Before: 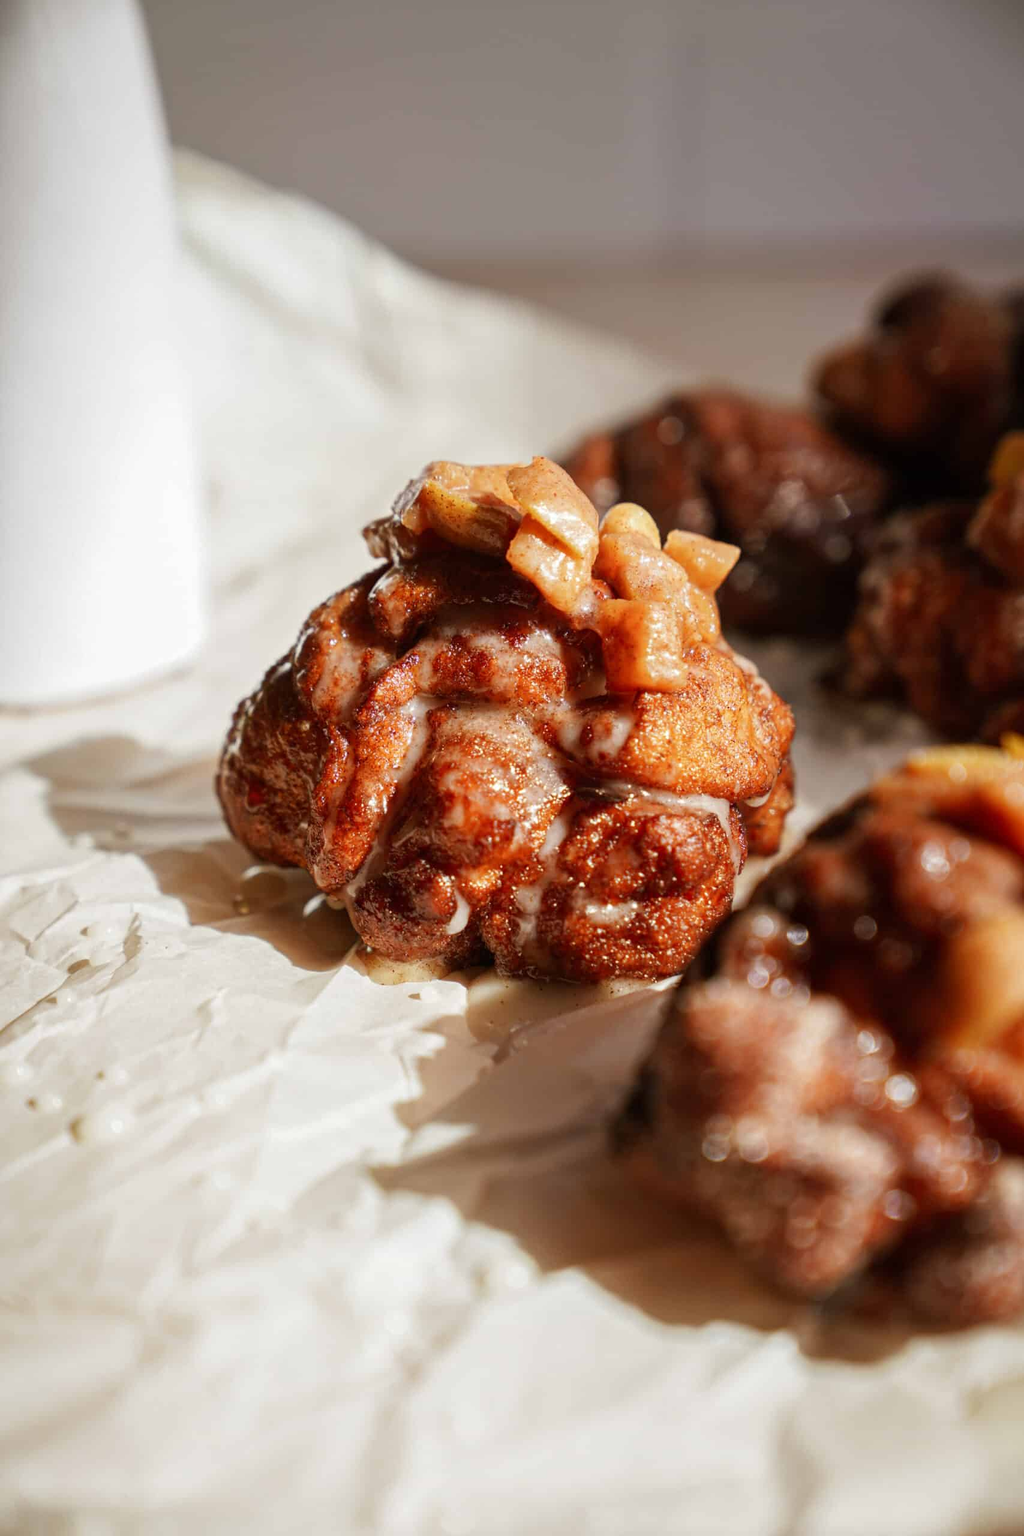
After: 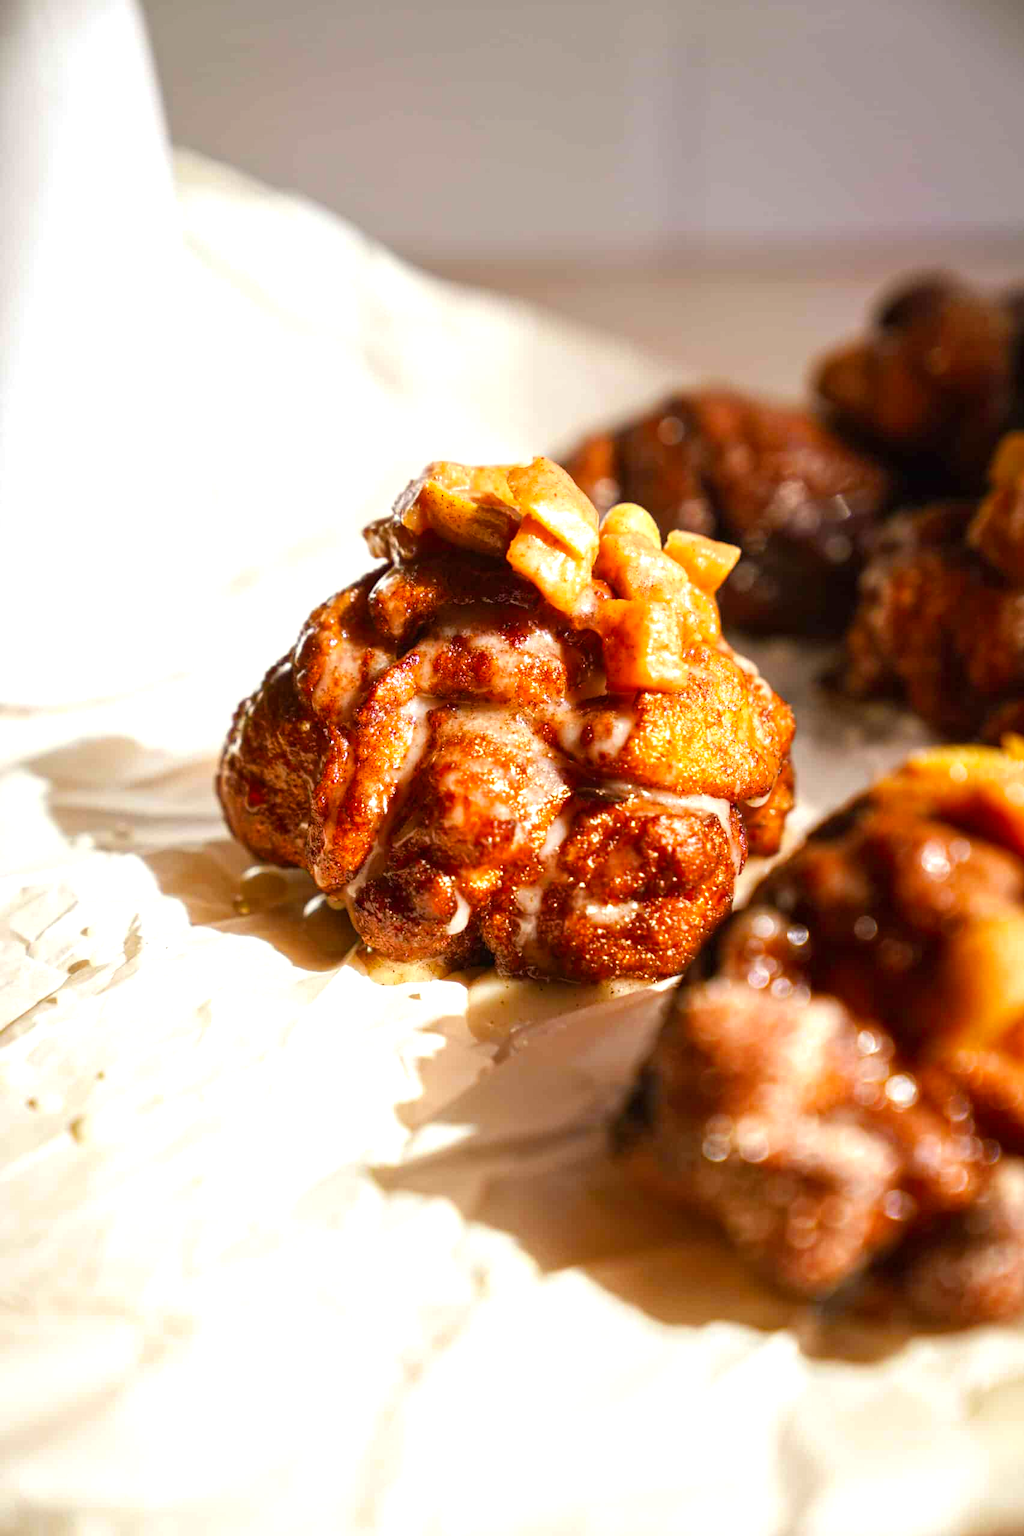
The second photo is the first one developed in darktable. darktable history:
levels: white 99.92%
color balance rgb: perceptual saturation grading › global saturation 24.994%, global vibrance 15.229%
exposure: black level correction 0, exposure 0.702 EV, compensate exposure bias true, compensate highlight preservation false
